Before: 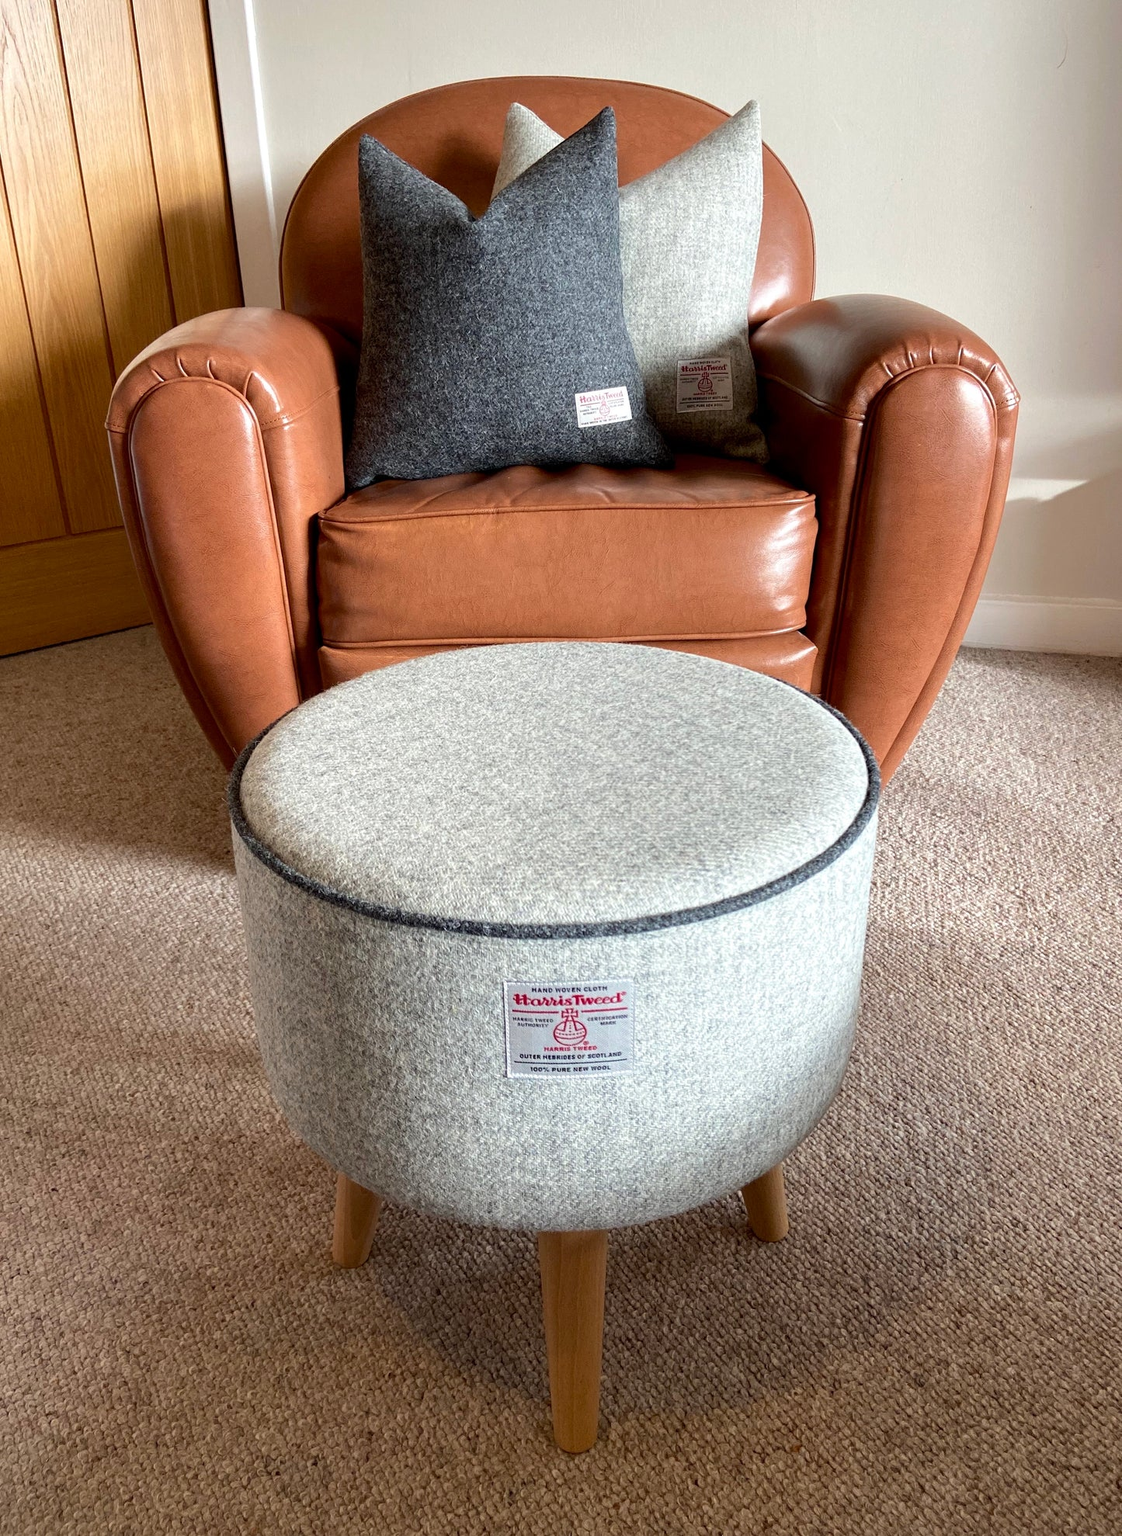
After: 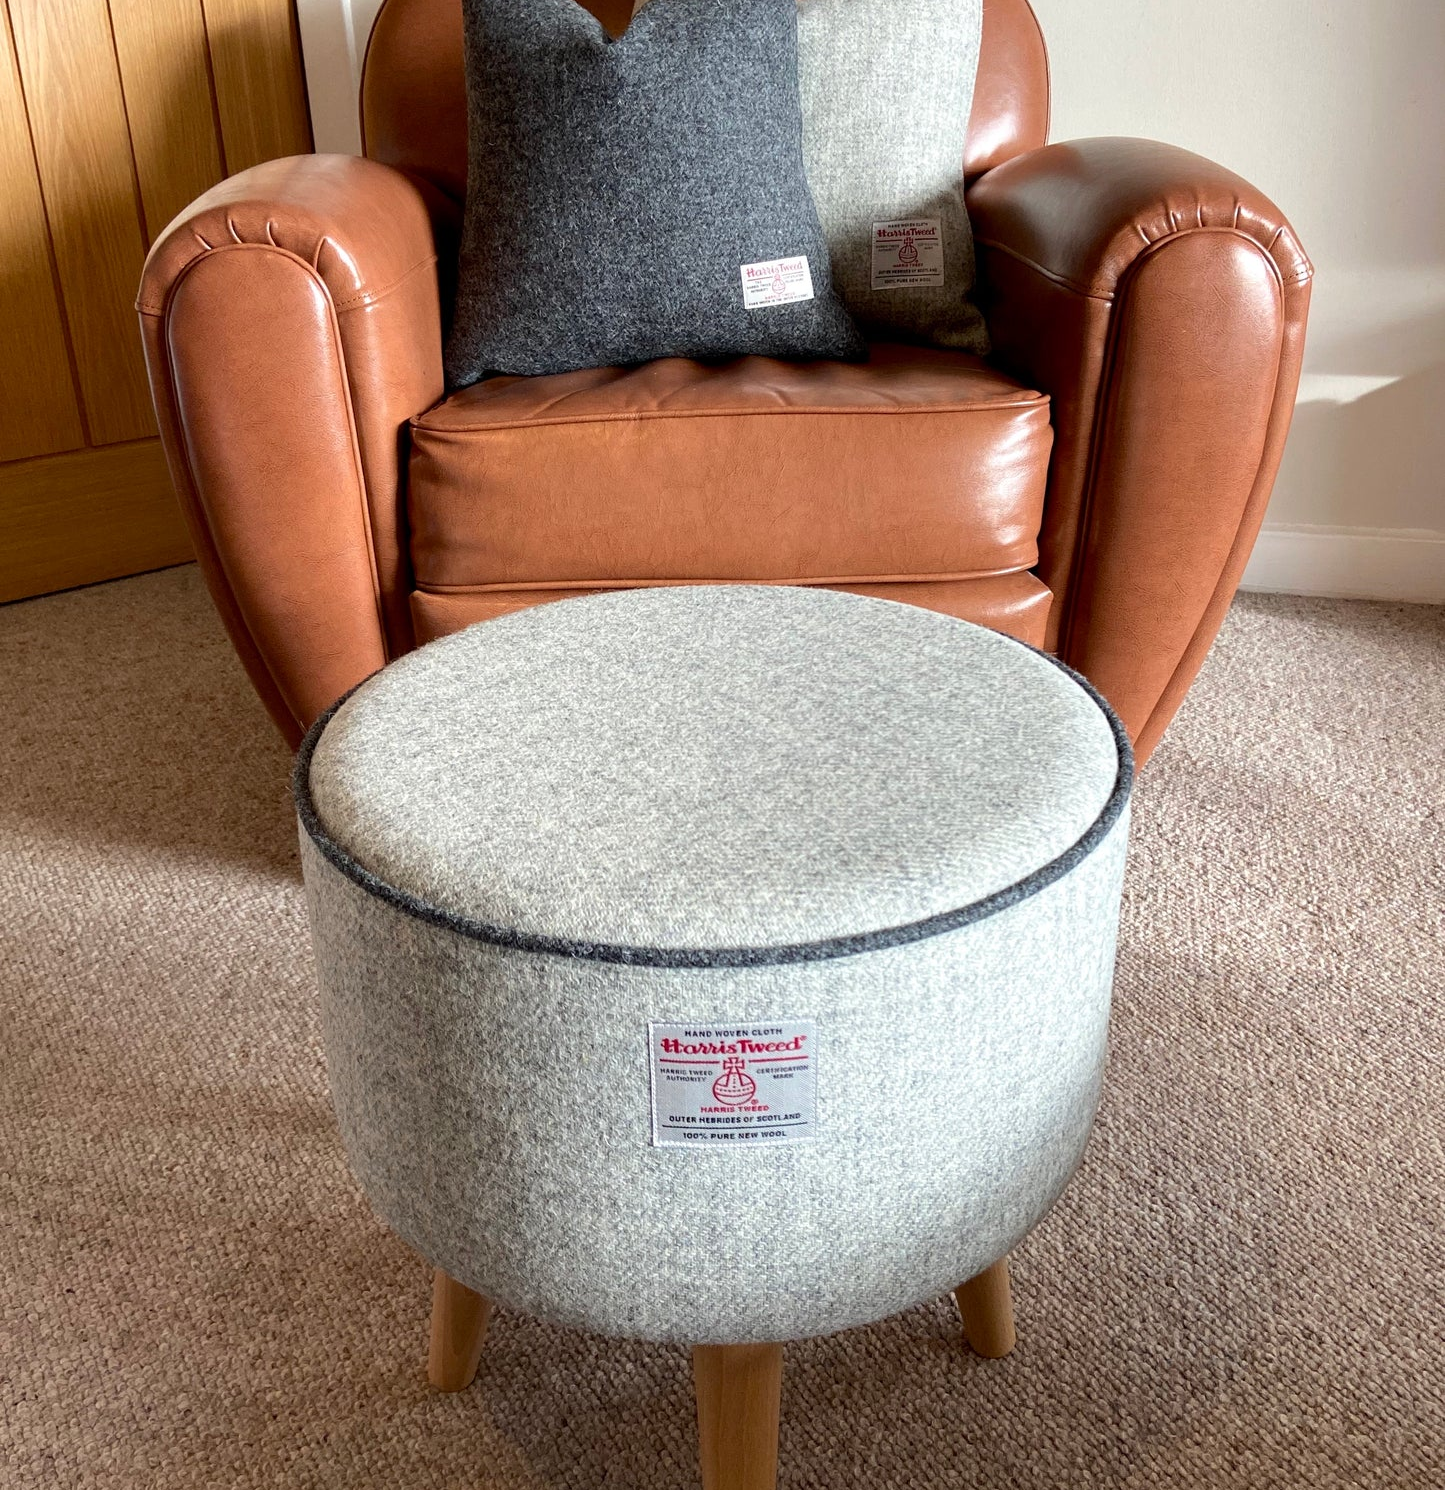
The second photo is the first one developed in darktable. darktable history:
crop and rotate: top 12.229%, bottom 12.453%
